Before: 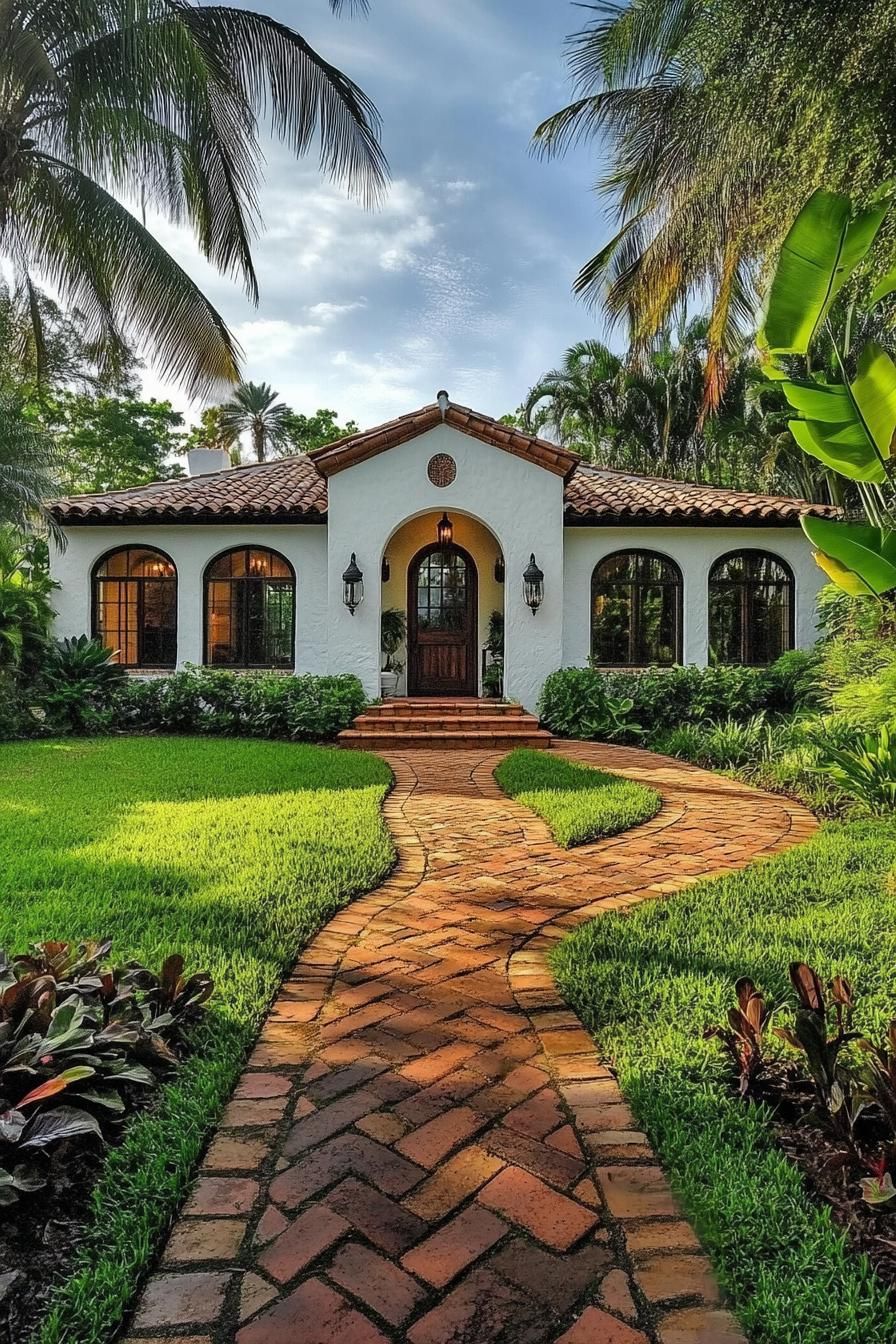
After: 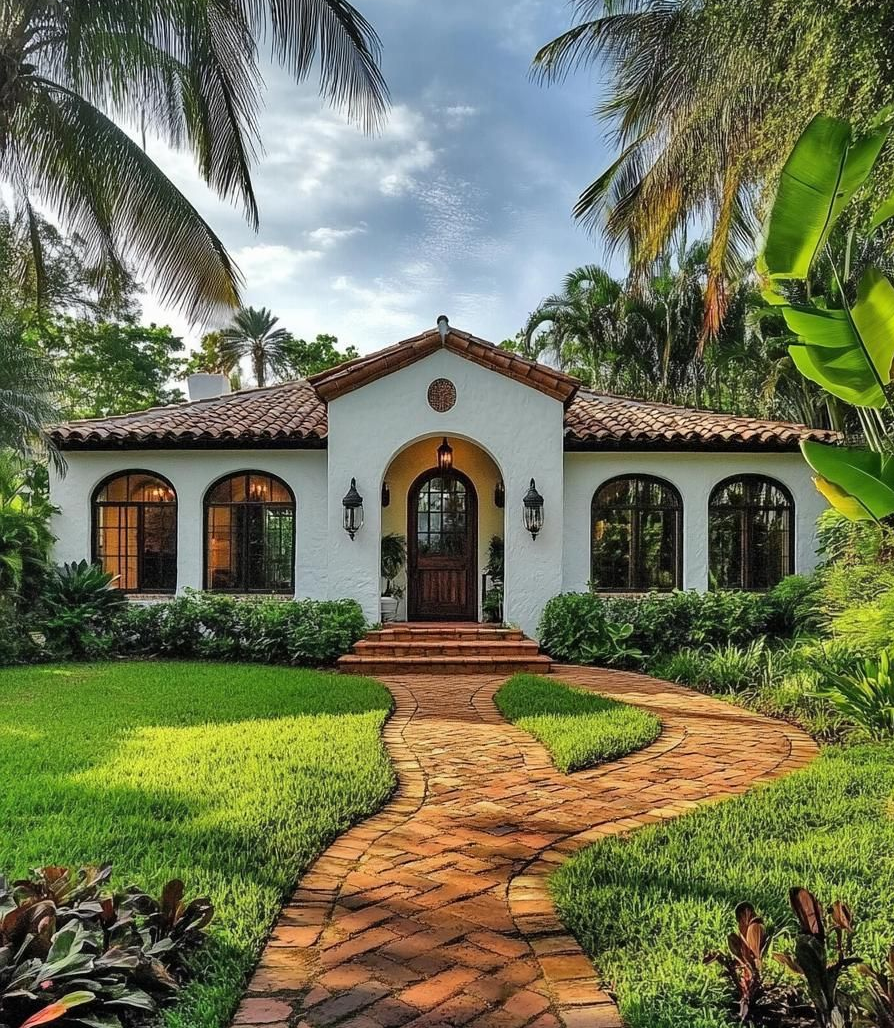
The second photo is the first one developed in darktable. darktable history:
shadows and highlights: soften with gaussian
crop: top 5.61%, bottom 17.883%
exposure: compensate highlight preservation false
